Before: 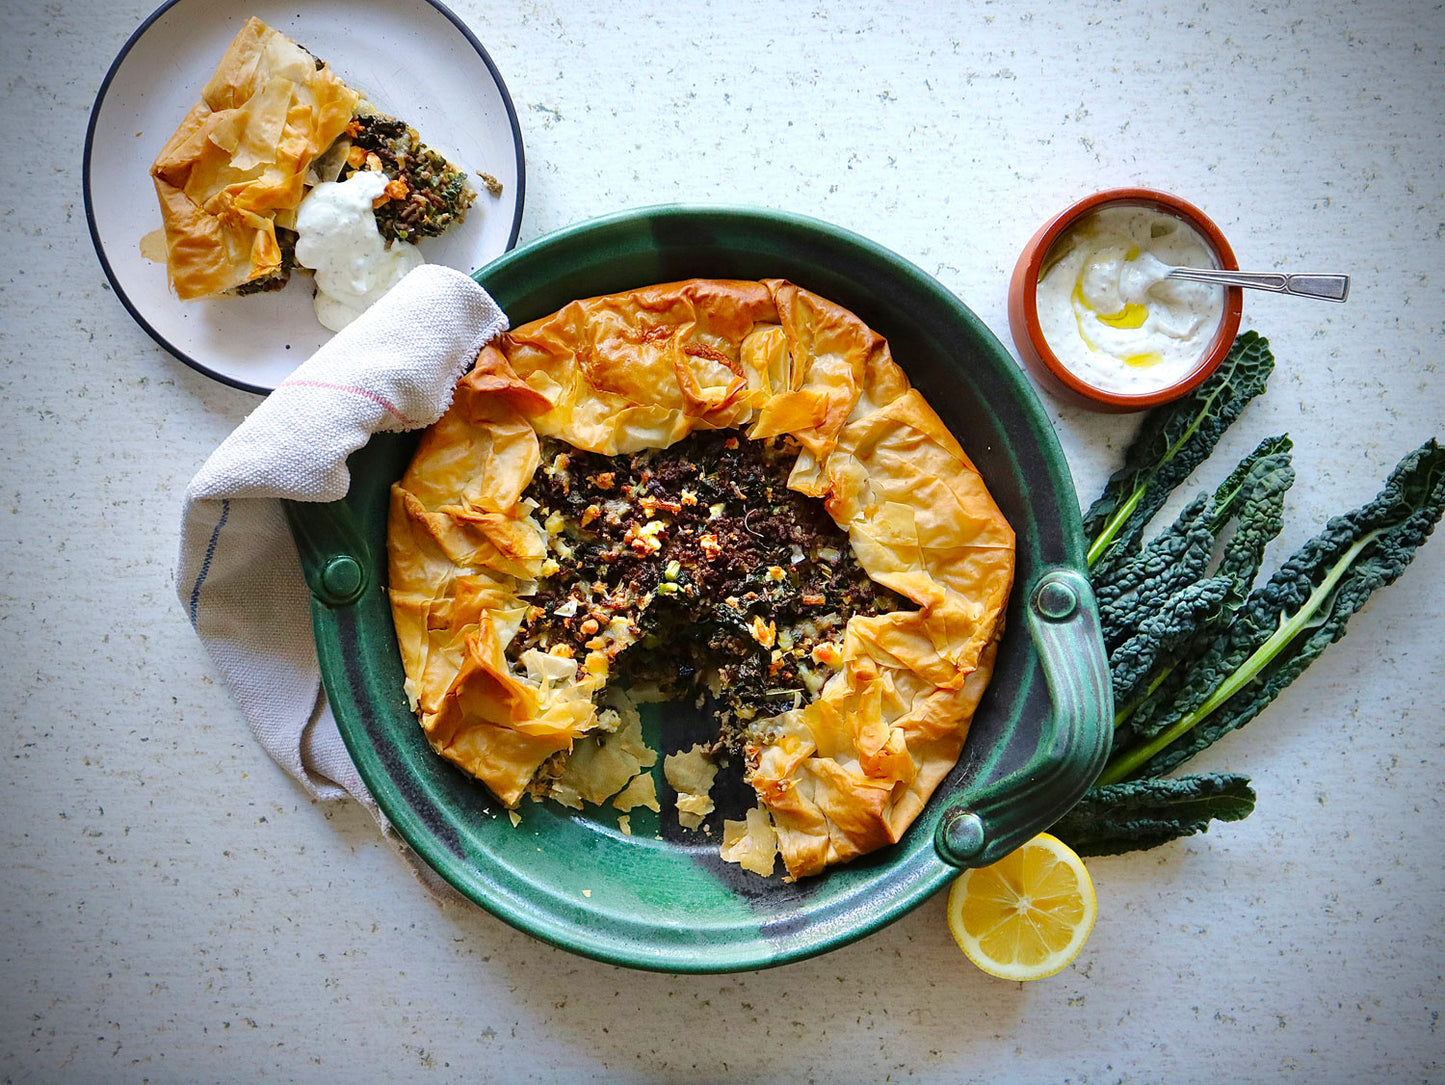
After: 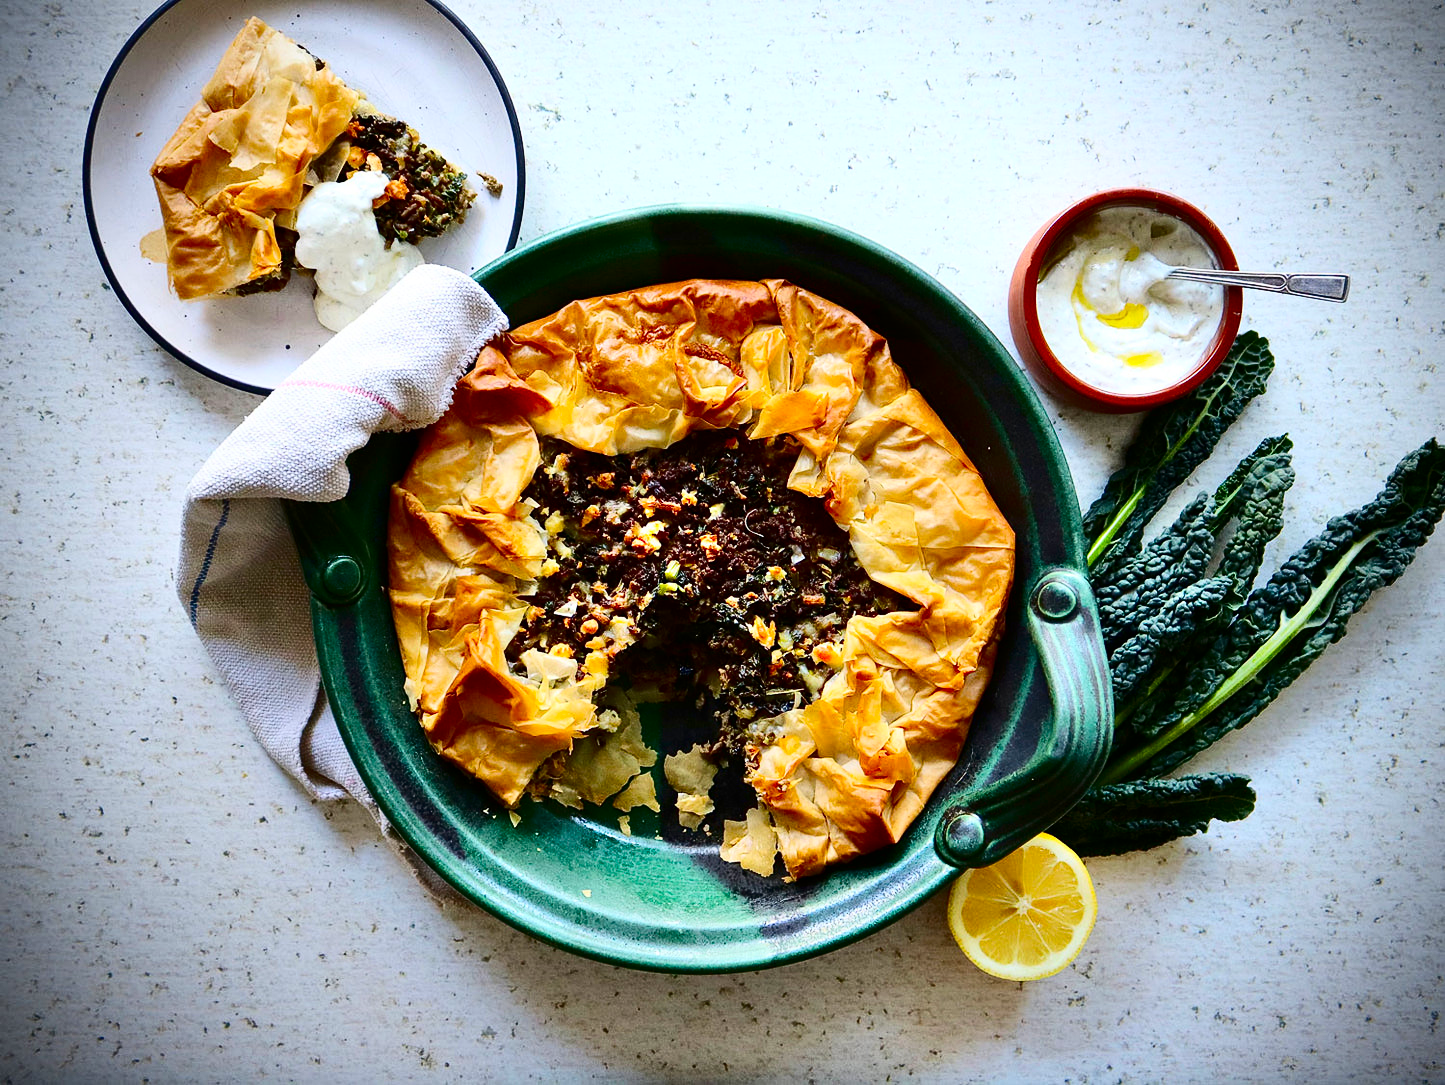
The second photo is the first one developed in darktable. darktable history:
contrast brightness saturation: contrast 0.313, brightness -0.071, saturation 0.166
